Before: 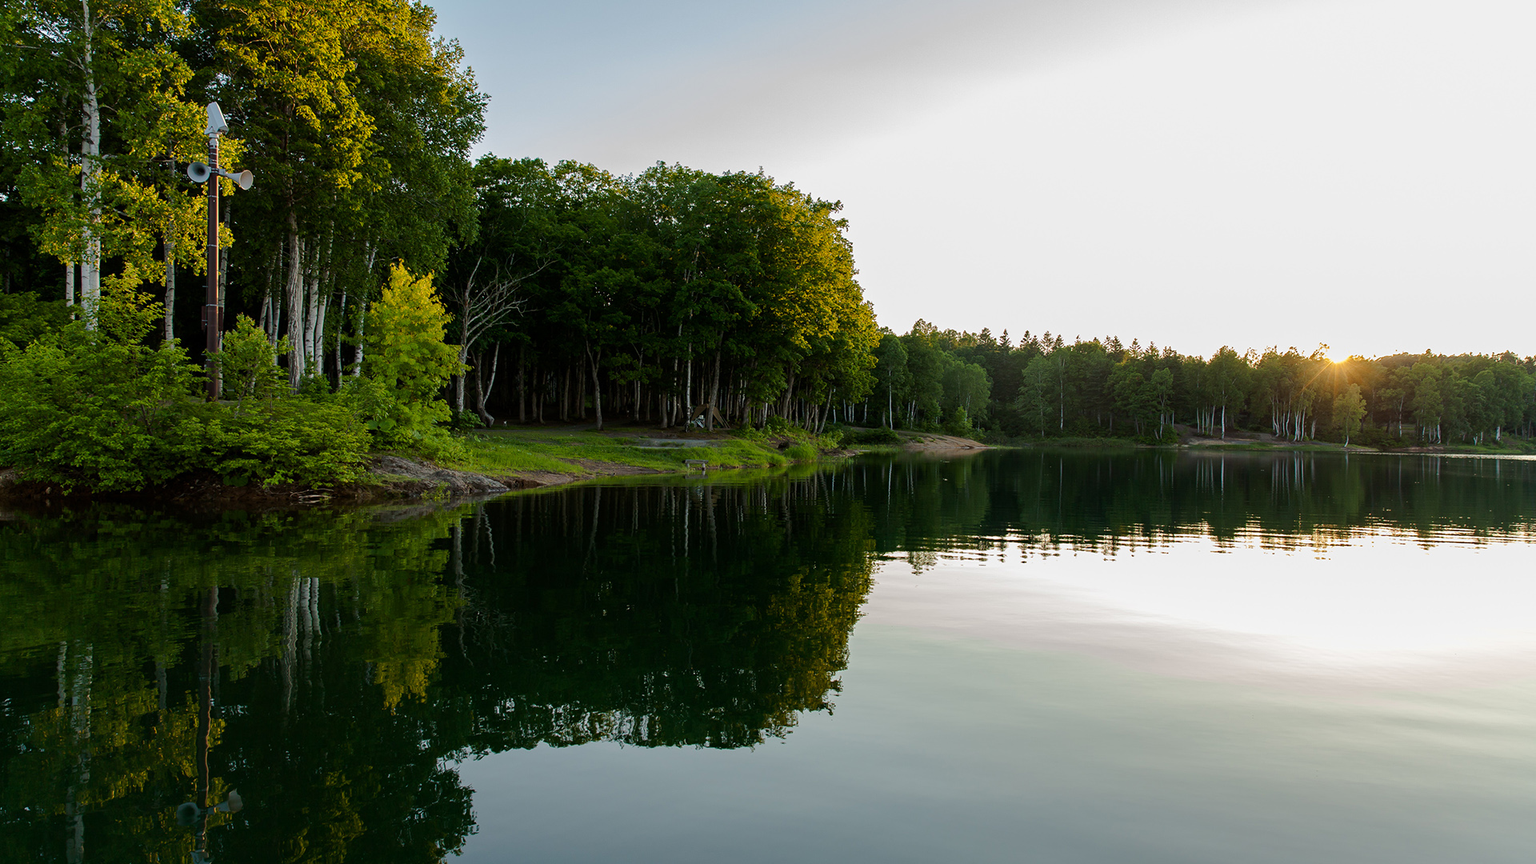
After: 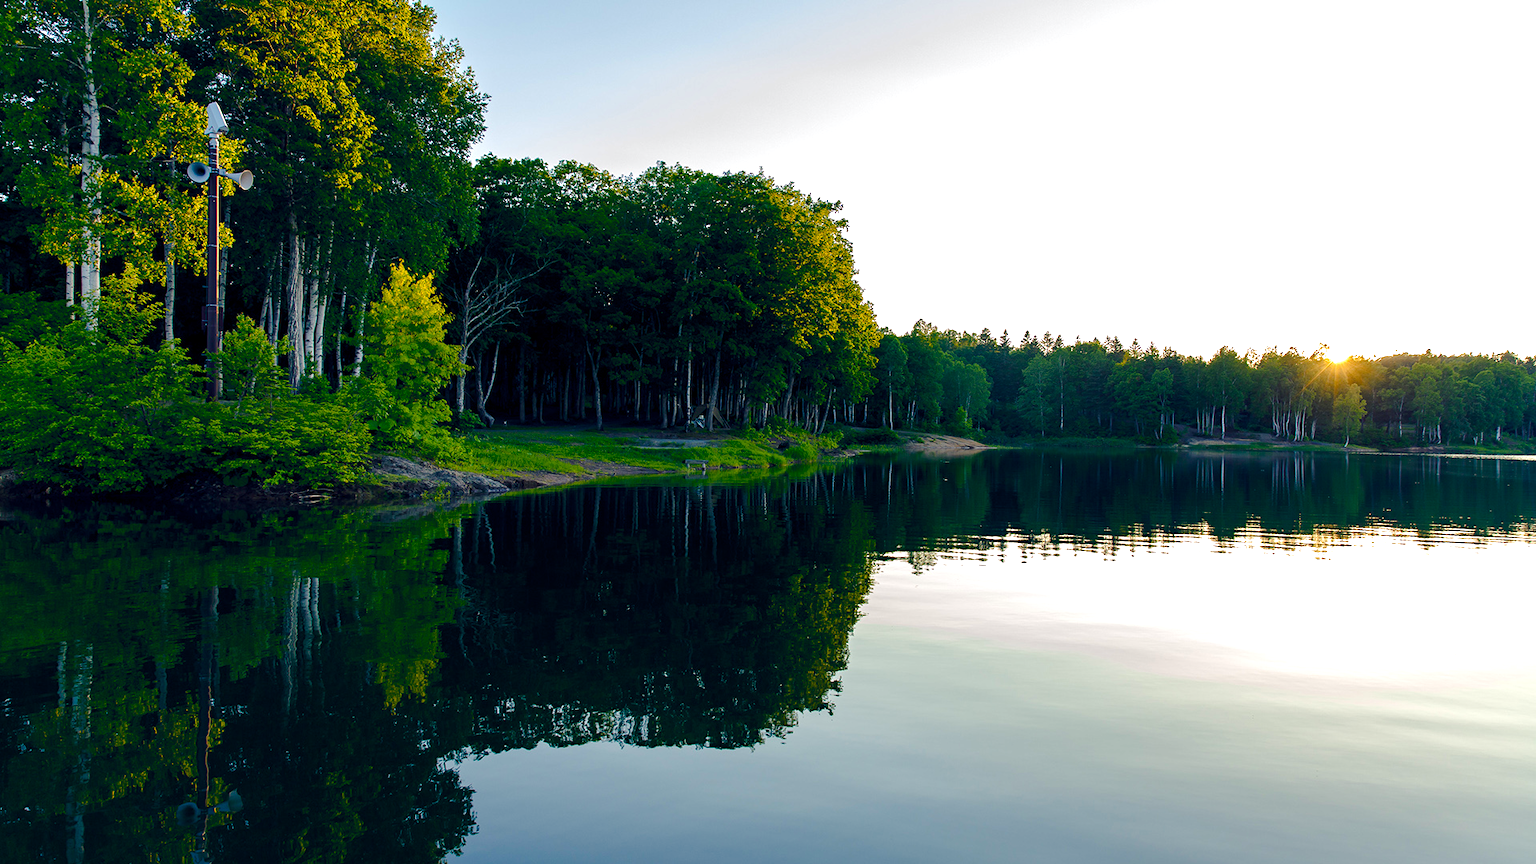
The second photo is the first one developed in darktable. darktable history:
color balance rgb: shadows lift › luminance -40.813%, shadows lift › chroma 13.914%, shadows lift › hue 258.58°, global offset › chroma 0.059%, global offset › hue 254.26°, linear chroma grading › global chroma 8.684%, perceptual saturation grading › global saturation 20%, perceptual saturation grading › highlights -24.974%, perceptual saturation grading › shadows 24.613%, perceptual brilliance grading › global brilliance 12.416%
